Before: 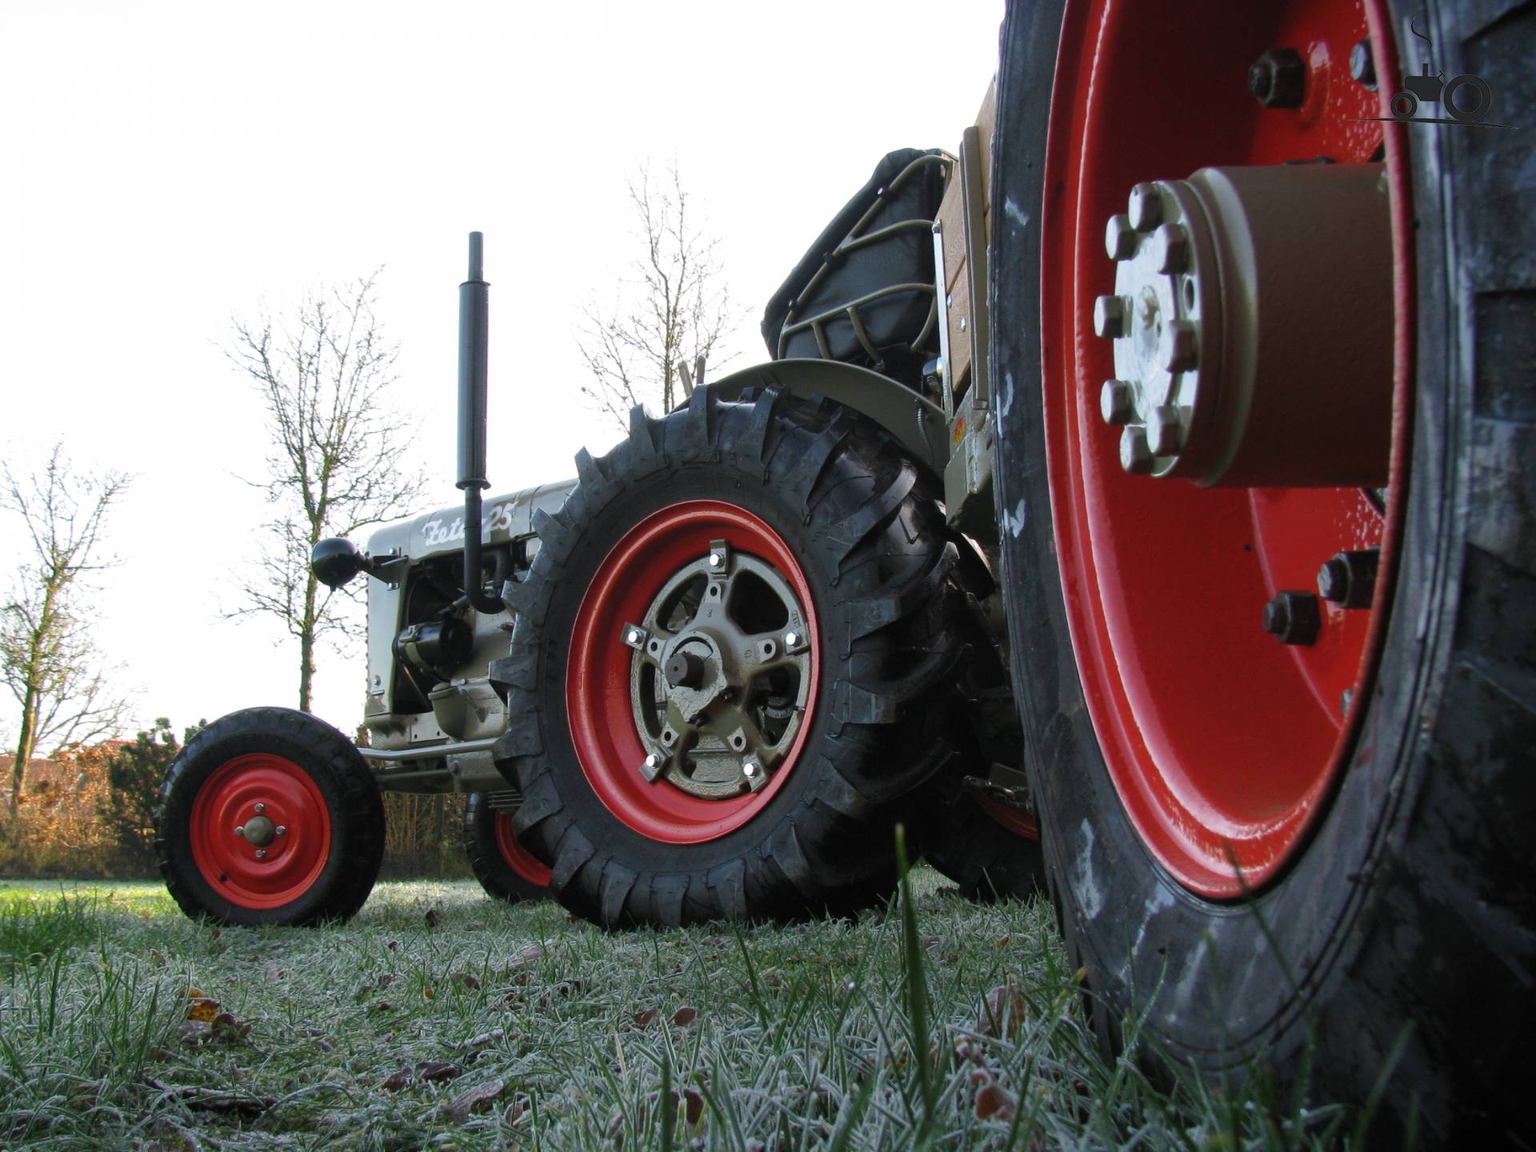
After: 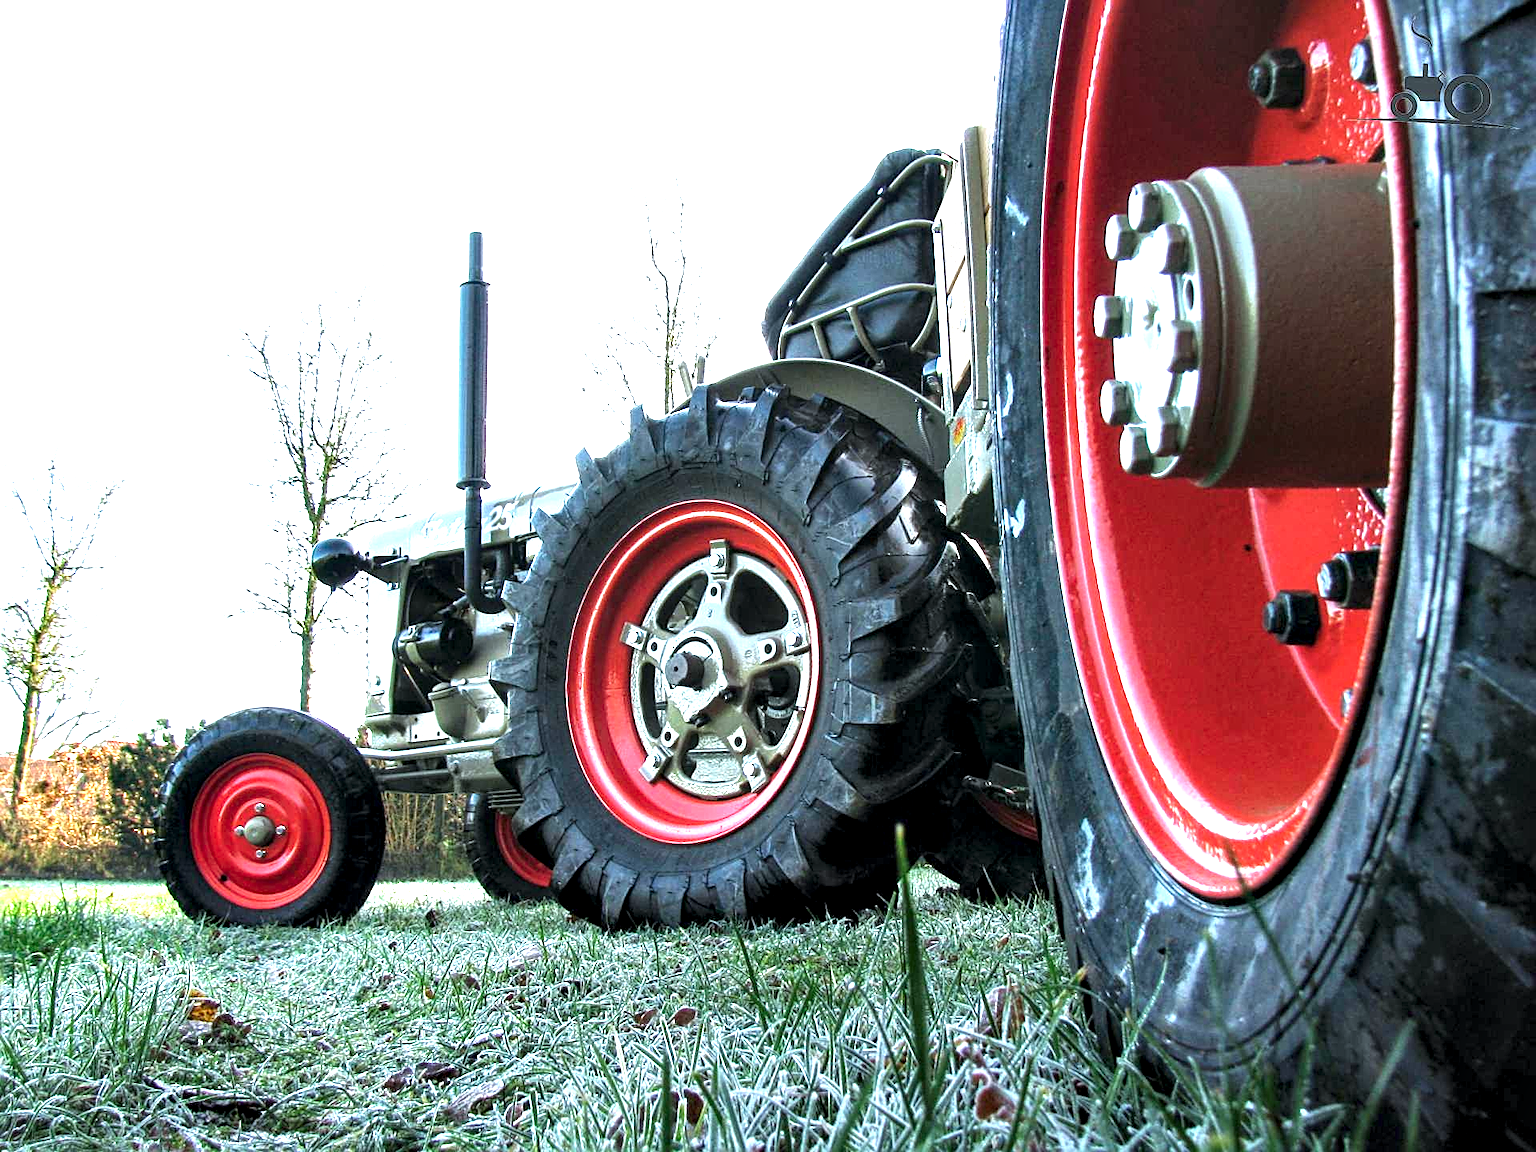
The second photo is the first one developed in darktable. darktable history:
color calibration: illuminant Planckian (black body), adaptation linear Bradford (ICC v4), x 0.364, y 0.367, temperature 4413.17 K
local contrast: on, module defaults
sharpen: on, module defaults
exposure: black level correction 0, exposure 1.485 EV, compensate highlight preservation false
contrast equalizer: y [[0.6 ×6], [0.55 ×6], [0 ×6], [0 ×6], [0 ×6]]
